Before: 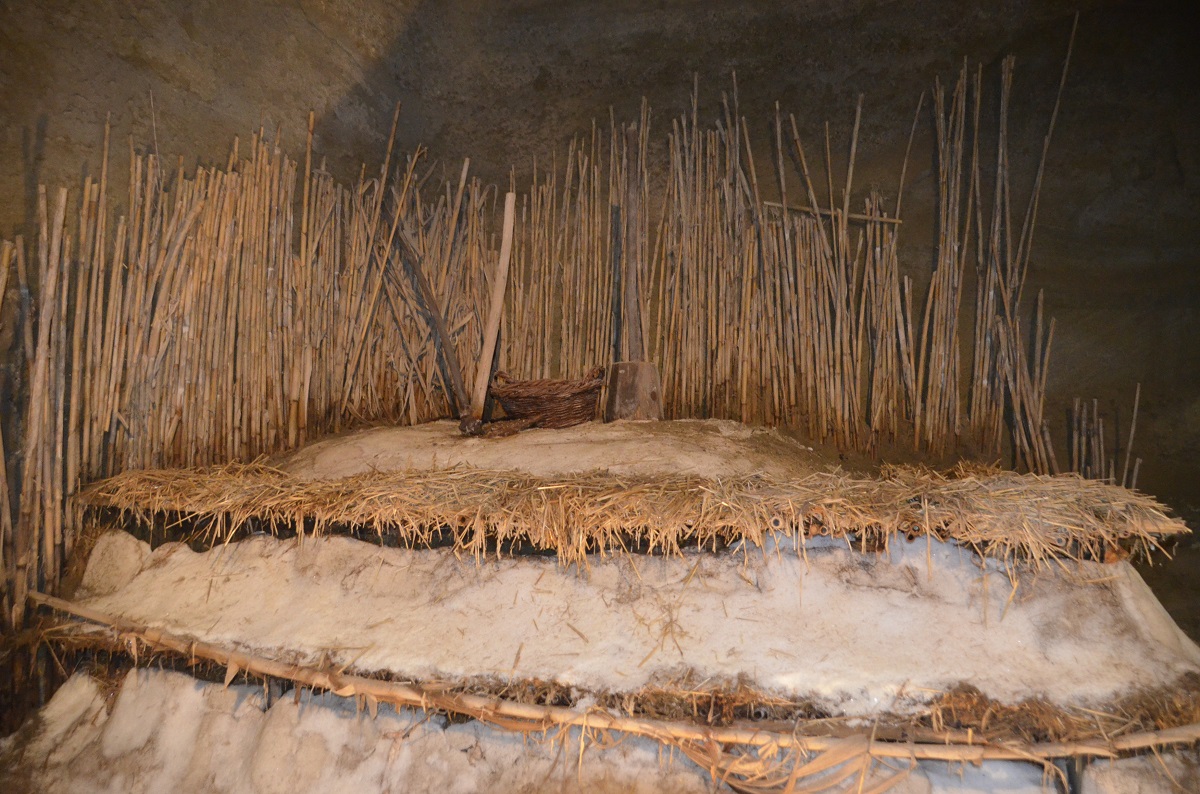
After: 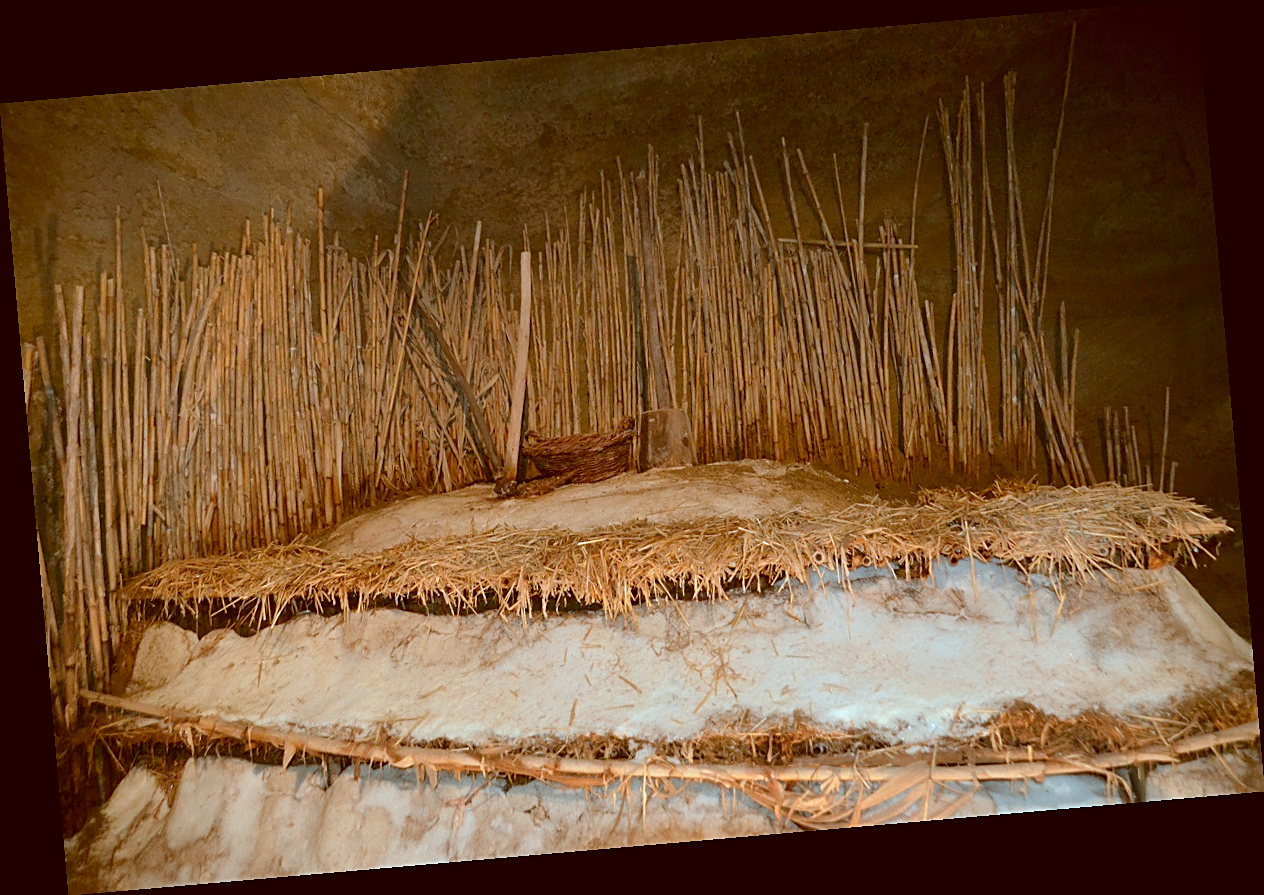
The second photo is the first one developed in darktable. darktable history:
rotate and perspective: rotation -4.98°, automatic cropping off
sharpen: on, module defaults
color correction: highlights a* -14.62, highlights b* -16.22, shadows a* 10.12, shadows b* 29.4
